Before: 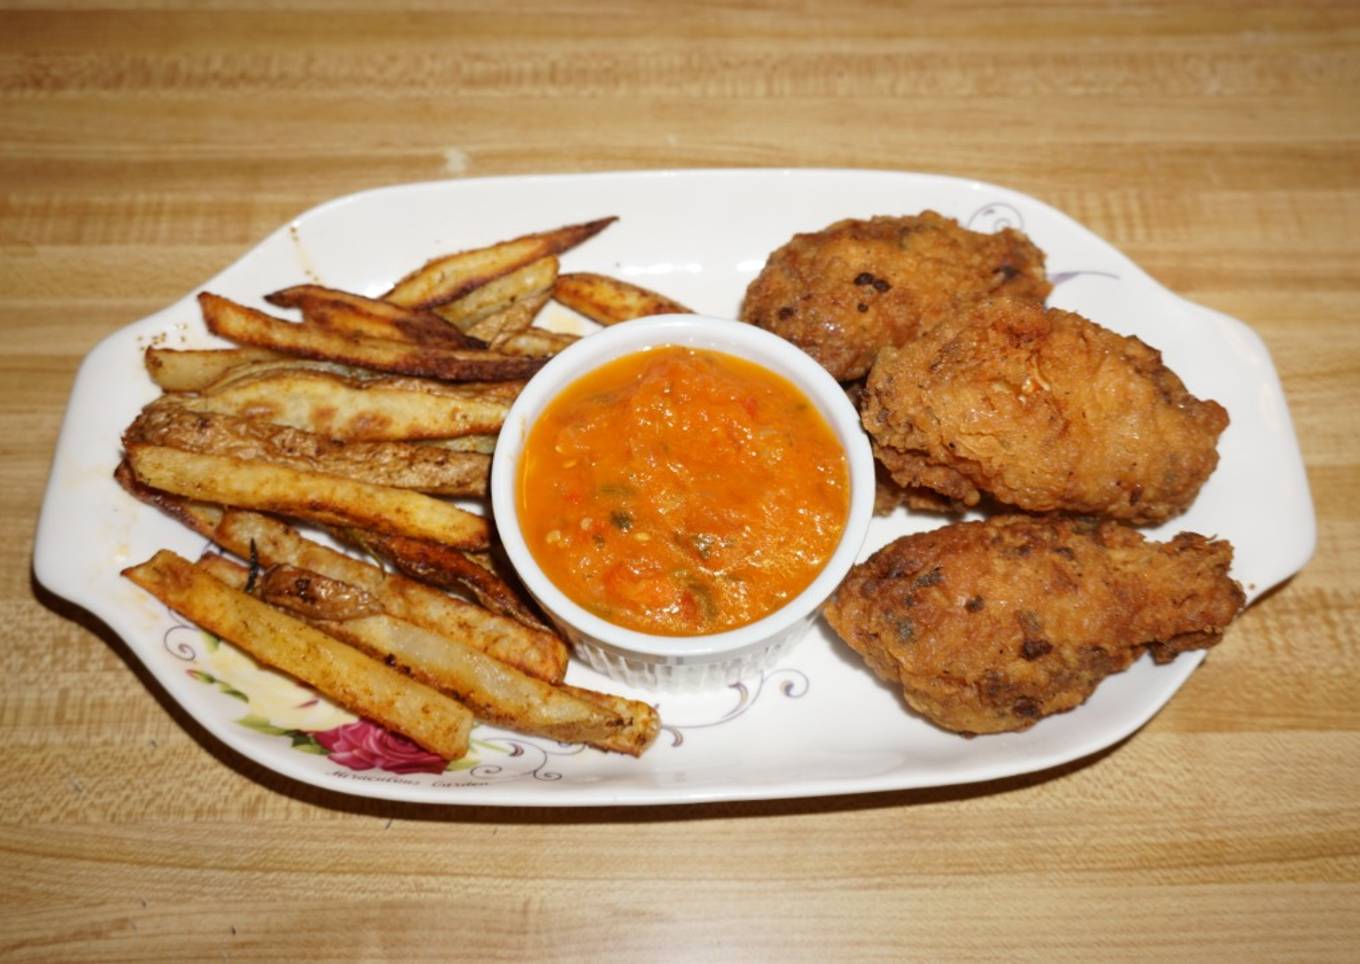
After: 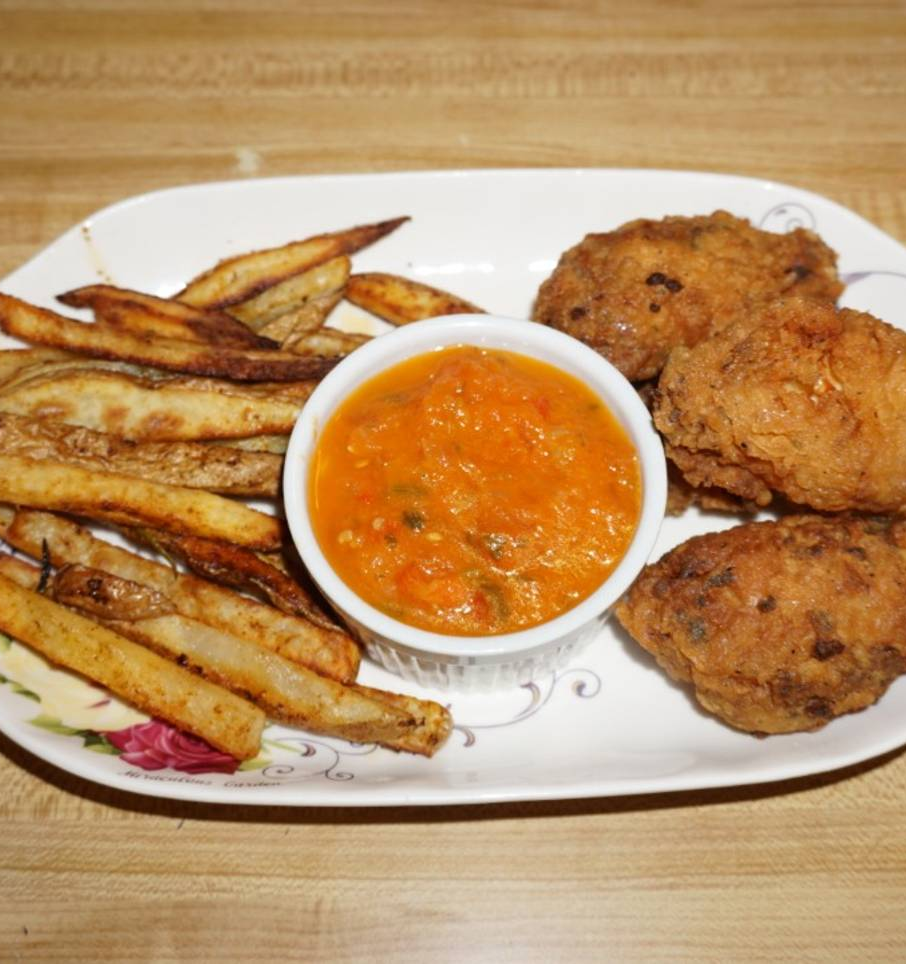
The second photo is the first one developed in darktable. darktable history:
crop and rotate: left 15.332%, right 18.044%
